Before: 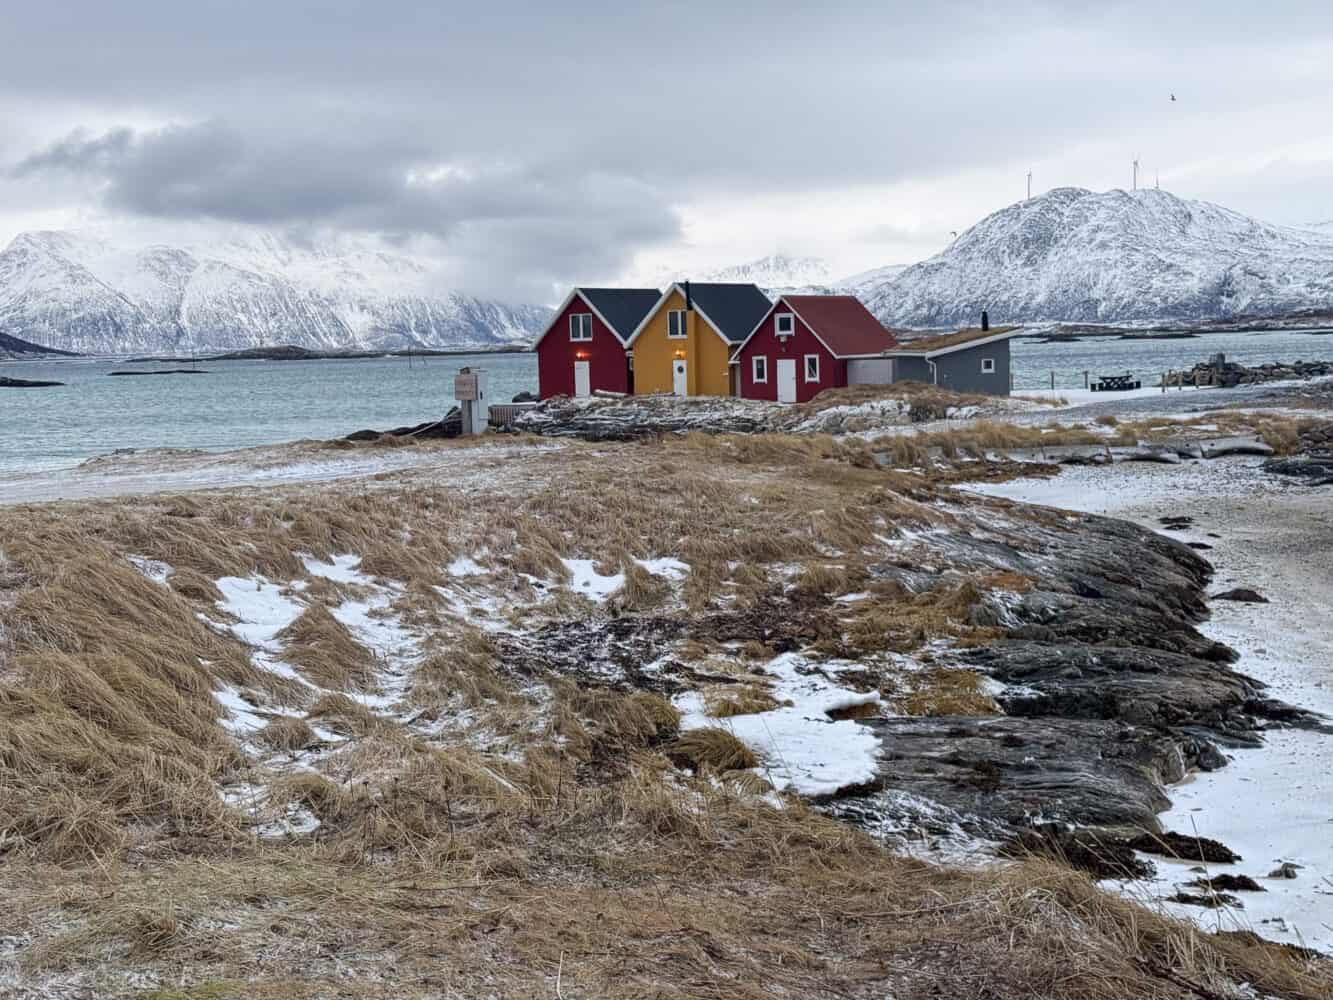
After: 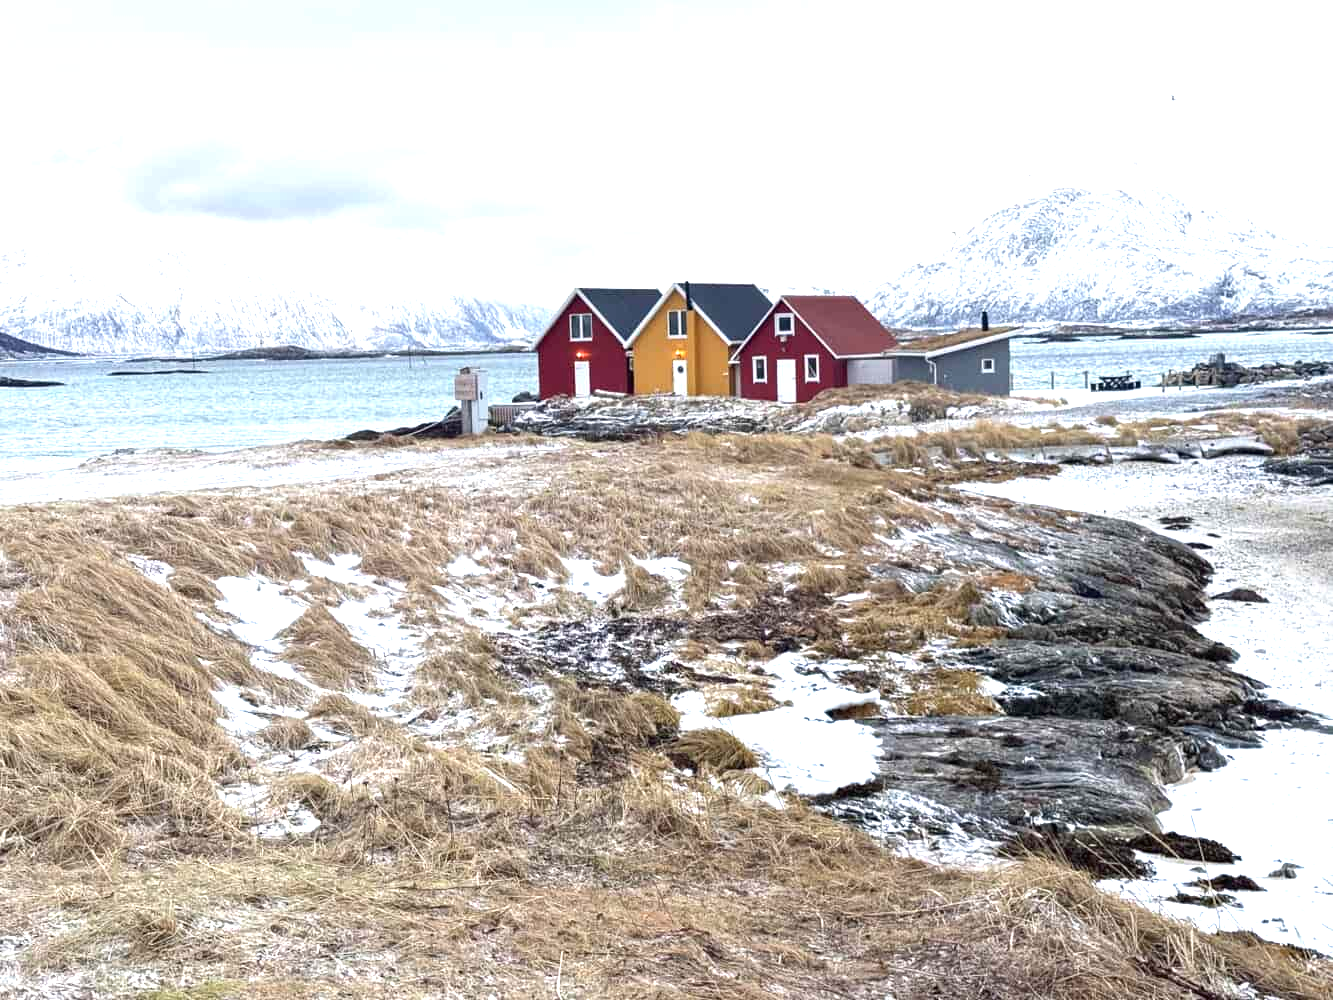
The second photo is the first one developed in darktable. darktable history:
white balance: emerald 1
exposure: black level correction 0, exposure 1.3 EV, compensate exposure bias true, compensate highlight preservation false
